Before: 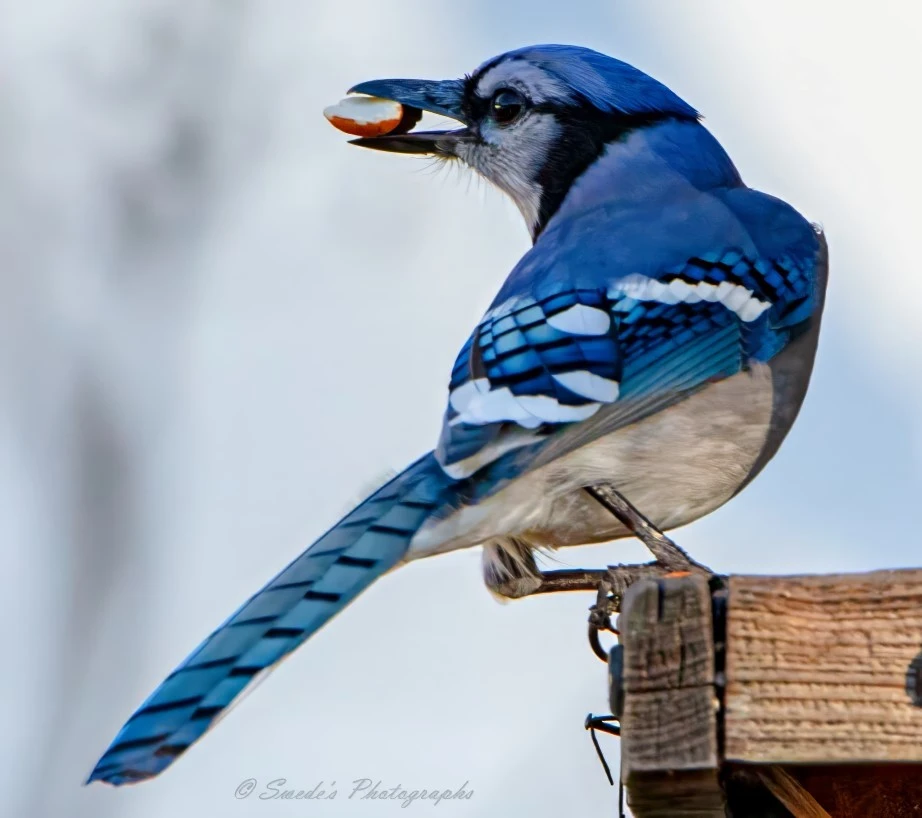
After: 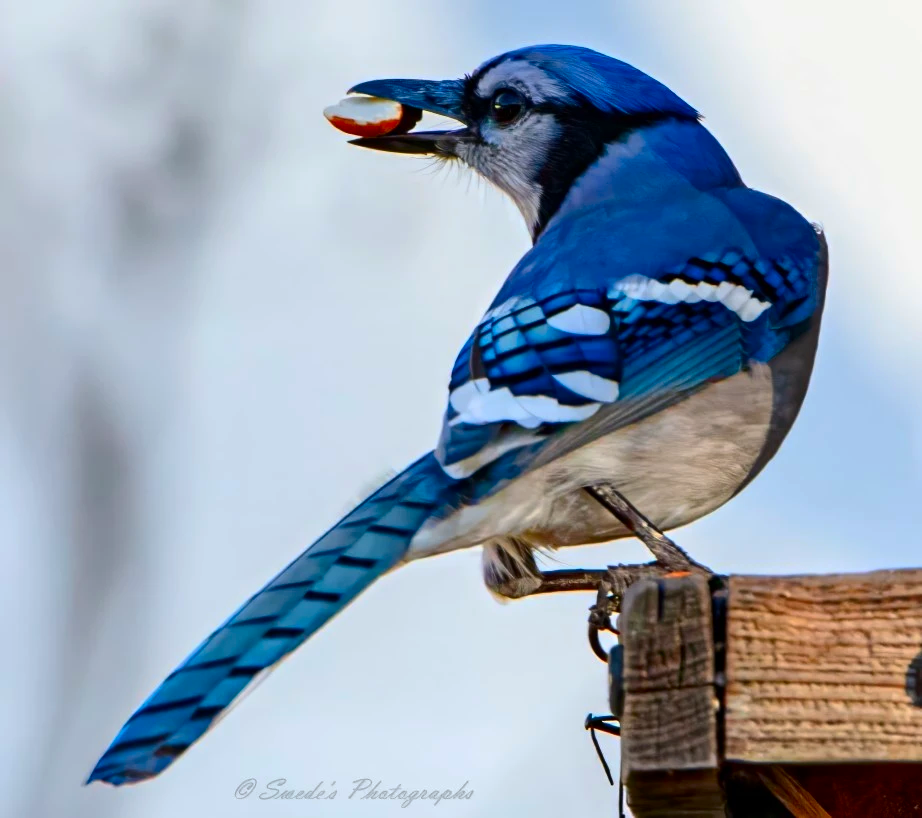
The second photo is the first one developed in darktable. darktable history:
contrast brightness saturation: contrast 0.161, saturation 0.311
base curve: curves: ch0 [(0, 0) (0.74, 0.67) (1, 1)], preserve colors none
